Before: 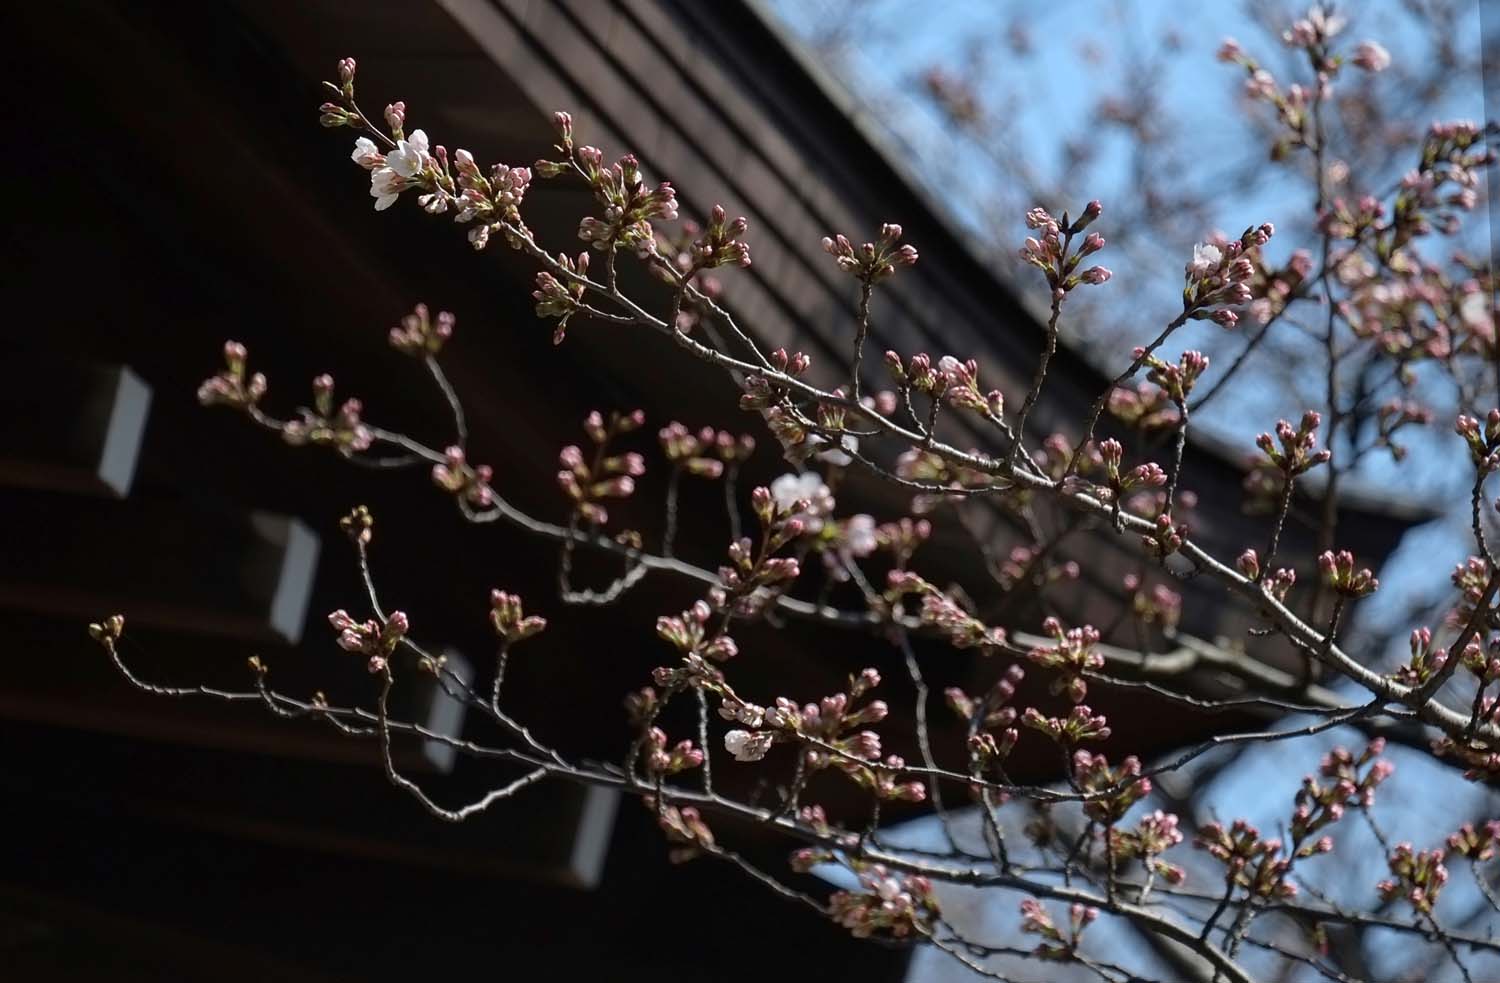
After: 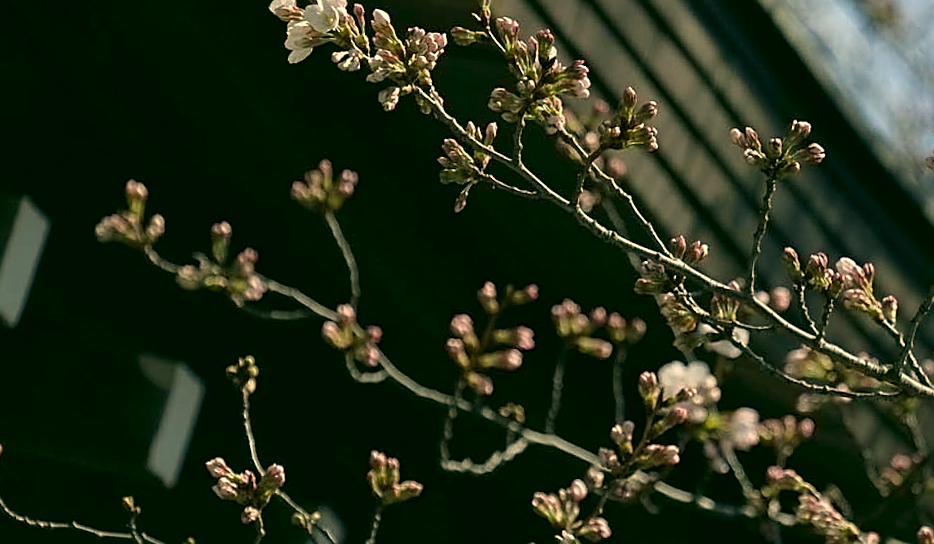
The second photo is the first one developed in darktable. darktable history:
crop and rotate: angle -4.99°, left 2.122%, top 6.945%, right 27.566%, bottom 30.519%
color correction: highlights a* 5.3, highlights b* 24.26, shadows a* -15.58, shadows b* 4.02
sharpen: on, module defaults
exposure: compensate exposure bias true, compensate highlight preservation false
local contrast: mode bilateral grid, contrast 20, coarseness 50, detail 120%, midtone range 0.2
